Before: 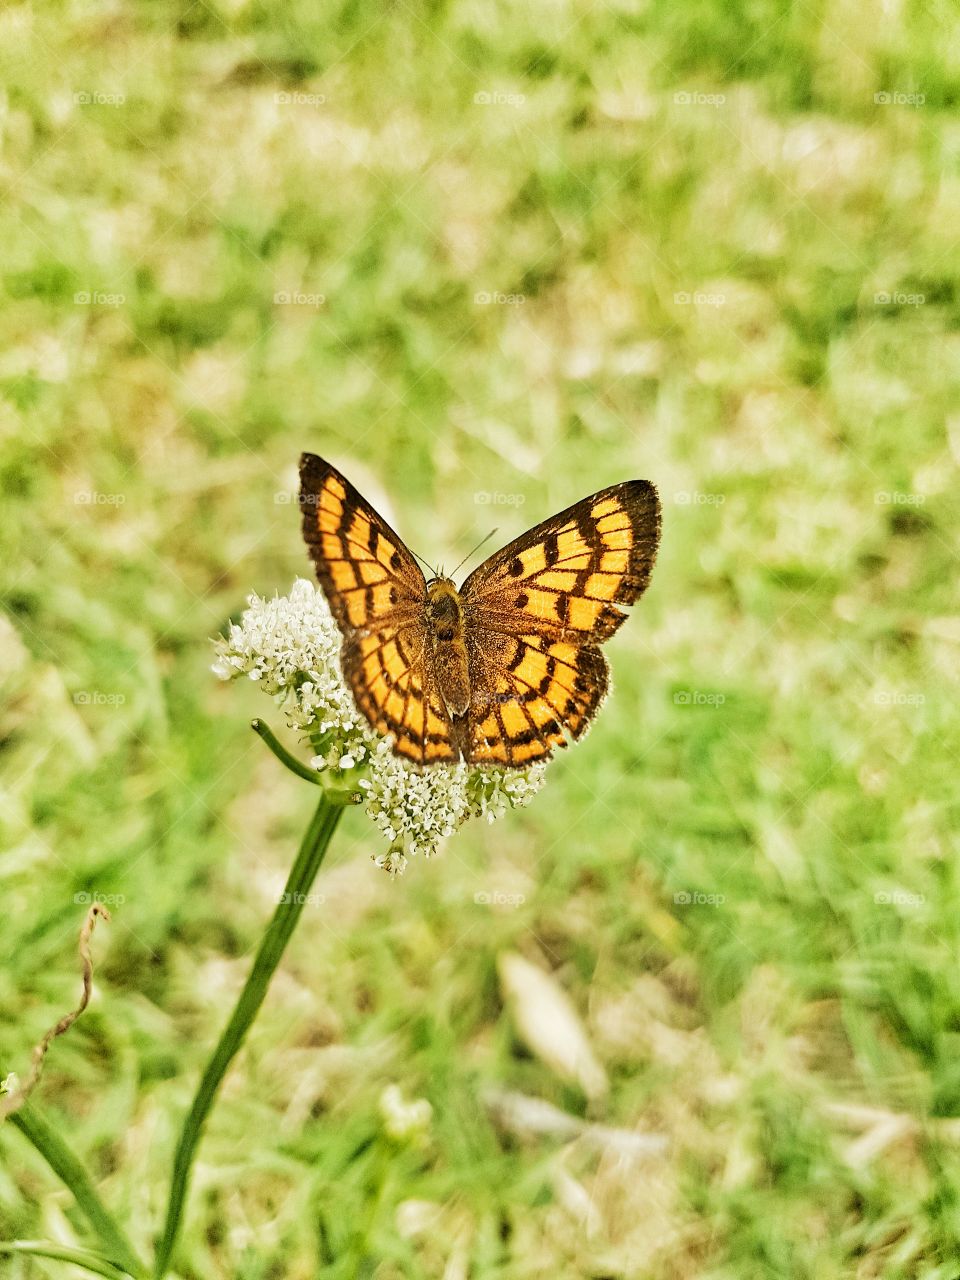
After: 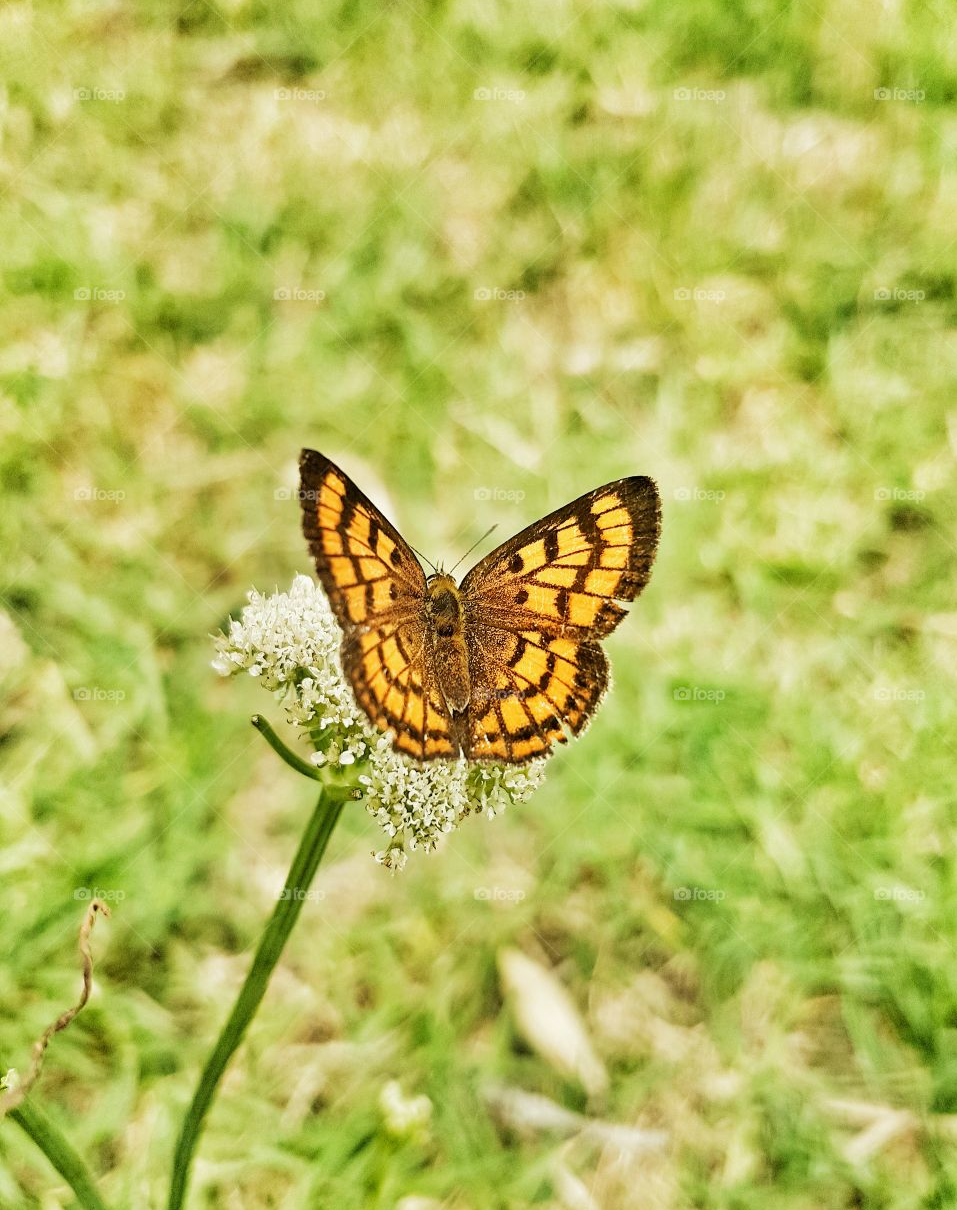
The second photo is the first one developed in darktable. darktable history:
crop: top 0.359%, right 0.254%, bottom 5.07%
